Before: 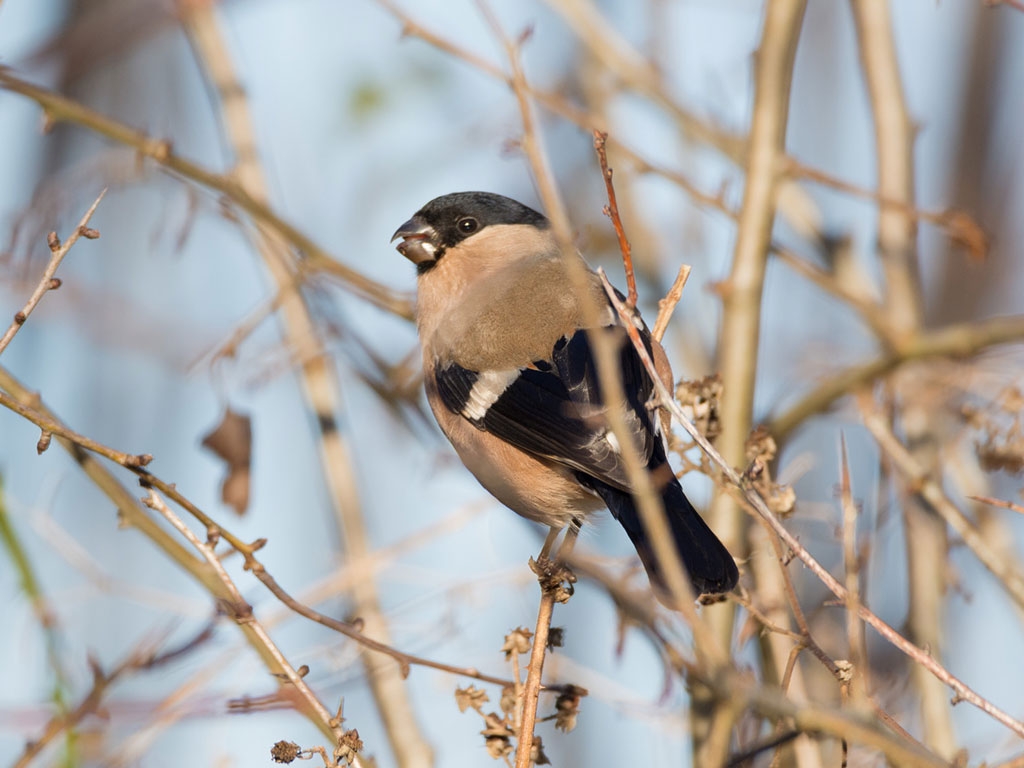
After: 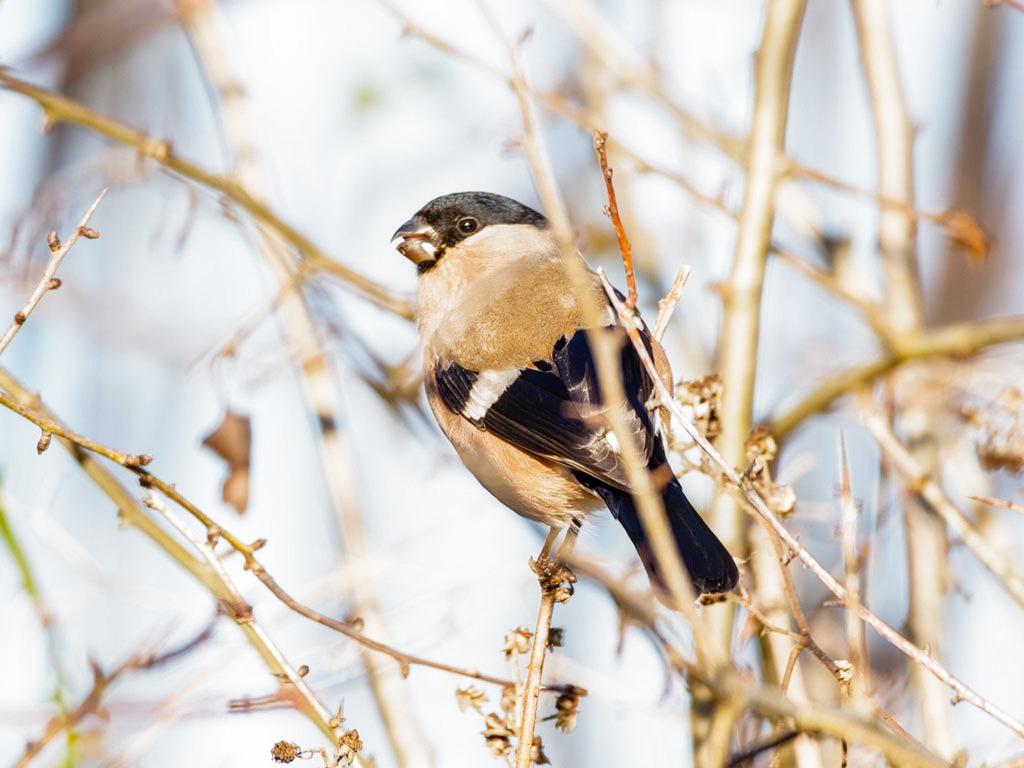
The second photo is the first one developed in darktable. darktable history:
color balance: output saturation 120%
filmic rgb: middle gray luminance 9.23%, black relative exposure -10.55 EV, white relative exposure 3.45 EV, threshold 6 EV, target black luminance 0%, hardness 5.98, latitude 59.69%, contrast 1.087, highlights saturation mix 5%, shadows ↔ highlights balance 29.23%, add noise in highlights 0, preserve chrominance no, color science v3 (2019), use custom middle-gray values true, iterations of high-quality reconstruction 0, contrast in highlights soft, enable highlight reconstruction true
local contrast: on, module defaults
